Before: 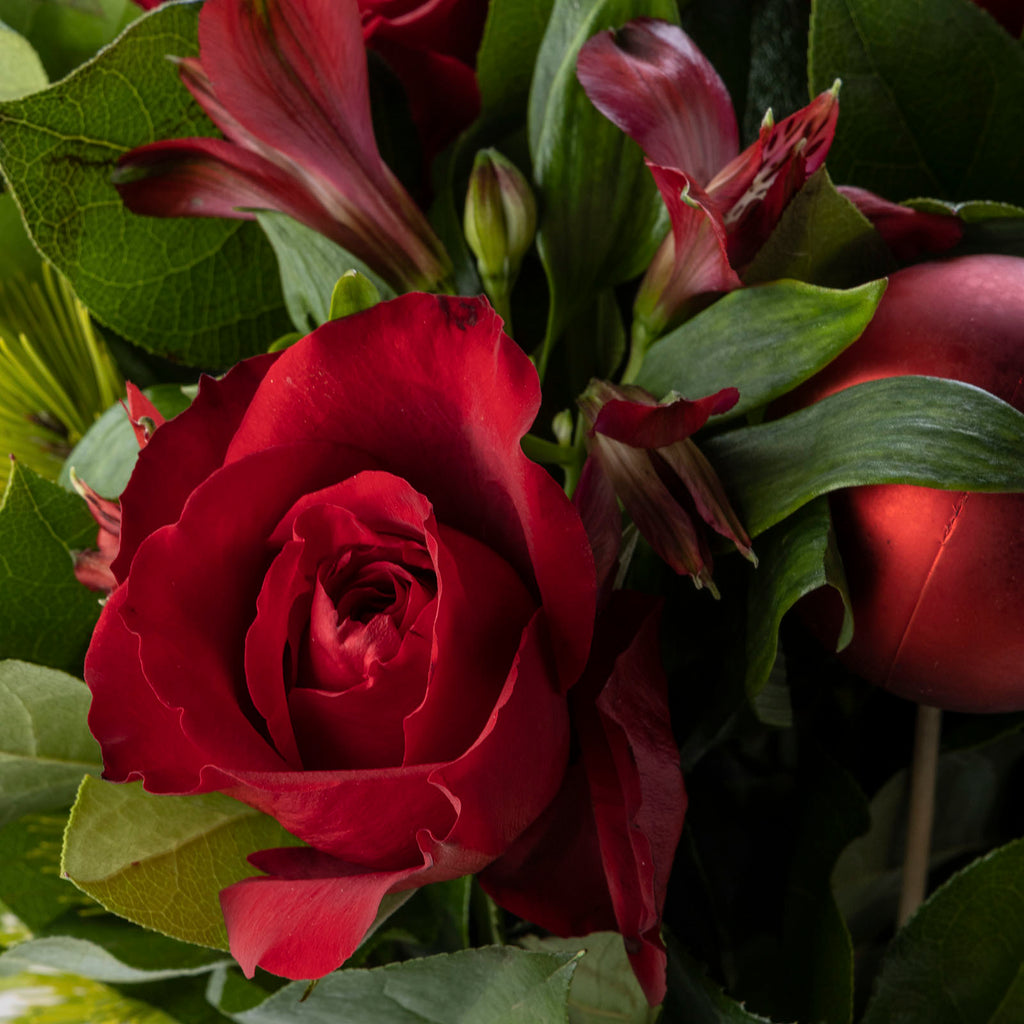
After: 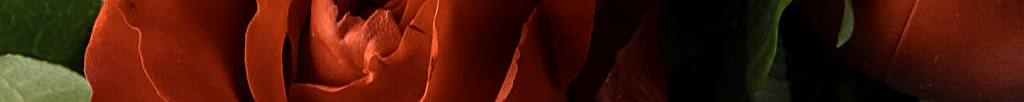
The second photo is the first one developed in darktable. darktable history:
color zones: curves: ch0 [(0.018, 0.548) (0.197, 0.654) (0.425, 0.447) (0.605, 0.658) (0.732, 0.579)]; ch1 [(0.105, 0.531) (0.224, 0.531) (0.386, 0.39) (0.618, 0.456) (0.732, 0.456) (0.956, 0.421)]; ch2 [(0.039, 0.583) (0.215, 0.465) (0.399, 0.544) (0.465, 0.548) (0.614, 0.447) (0.724, 0.43) (0.882, 0.623) (0.956, 0.632)]
crop and rotate: top 59.084%, bottom 30.916%
sharpen: on, module defaults
